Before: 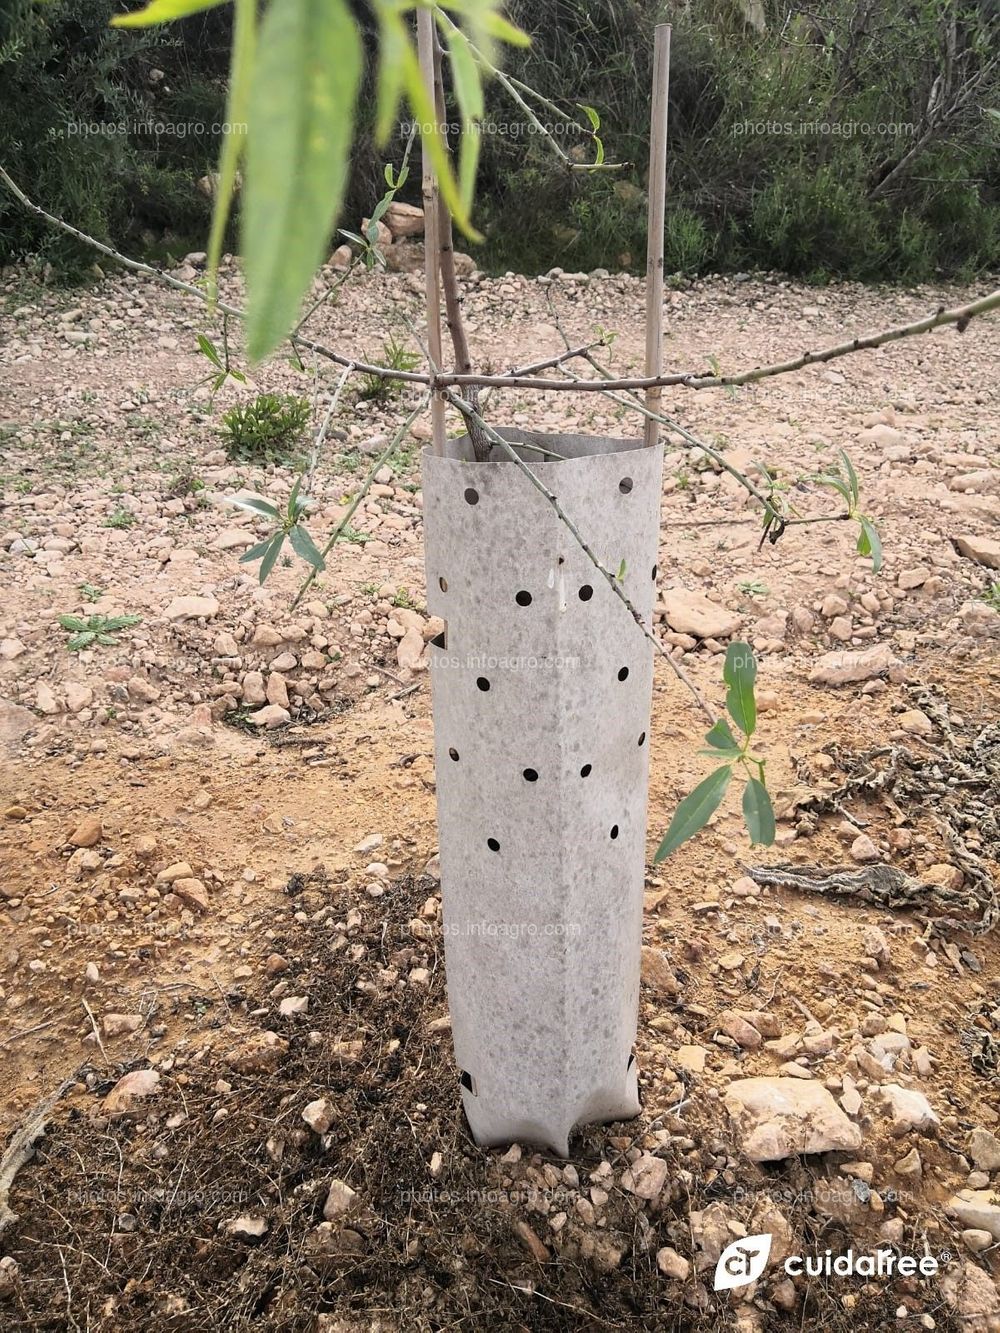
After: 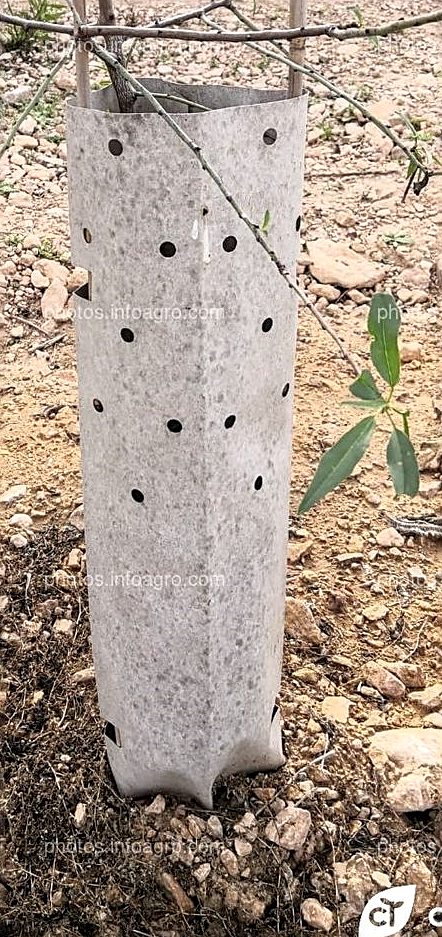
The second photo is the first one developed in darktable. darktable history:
shadows and highlights: shadows 0.883, highlights 38.78
local contrast: highlights 42%, shadows 63%, detail 136%, midtone range 0.512
sharpen: amount 0.58
crop: left 35.662%, top 26.239%, right 20.089%, bottom 3.43%
